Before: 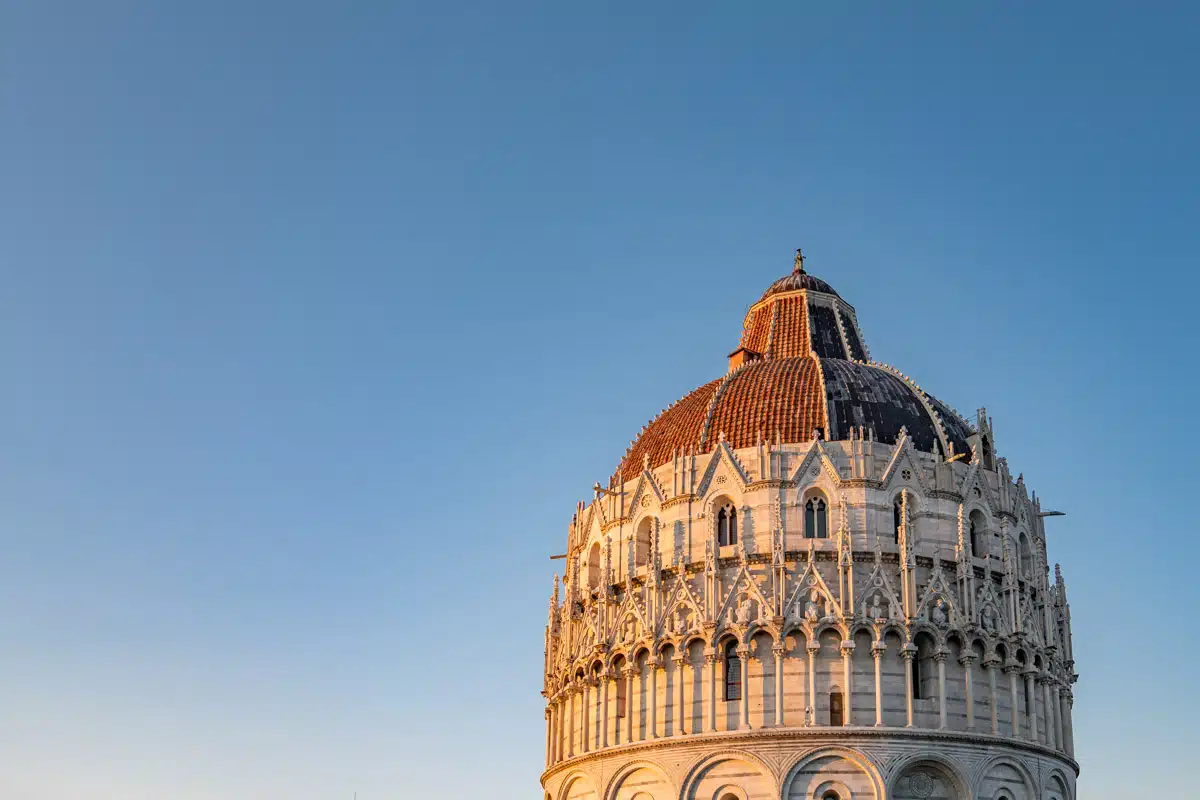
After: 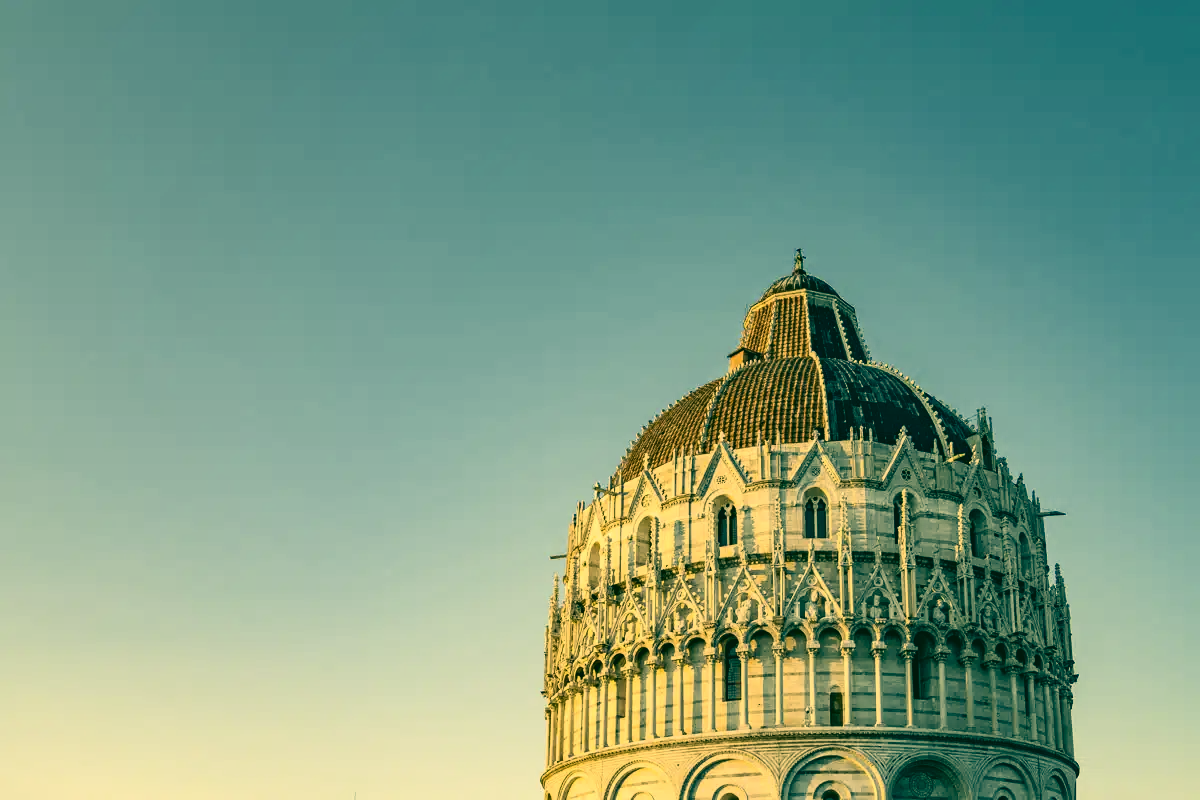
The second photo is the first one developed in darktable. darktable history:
color correction: highlights a* 1.83, highlights b* 34.02, shadows a* -36.68, shadows b* -5.48
white balance: emerald 1
contrast brightness saturation: contrast 0.25, saturation -0.31
